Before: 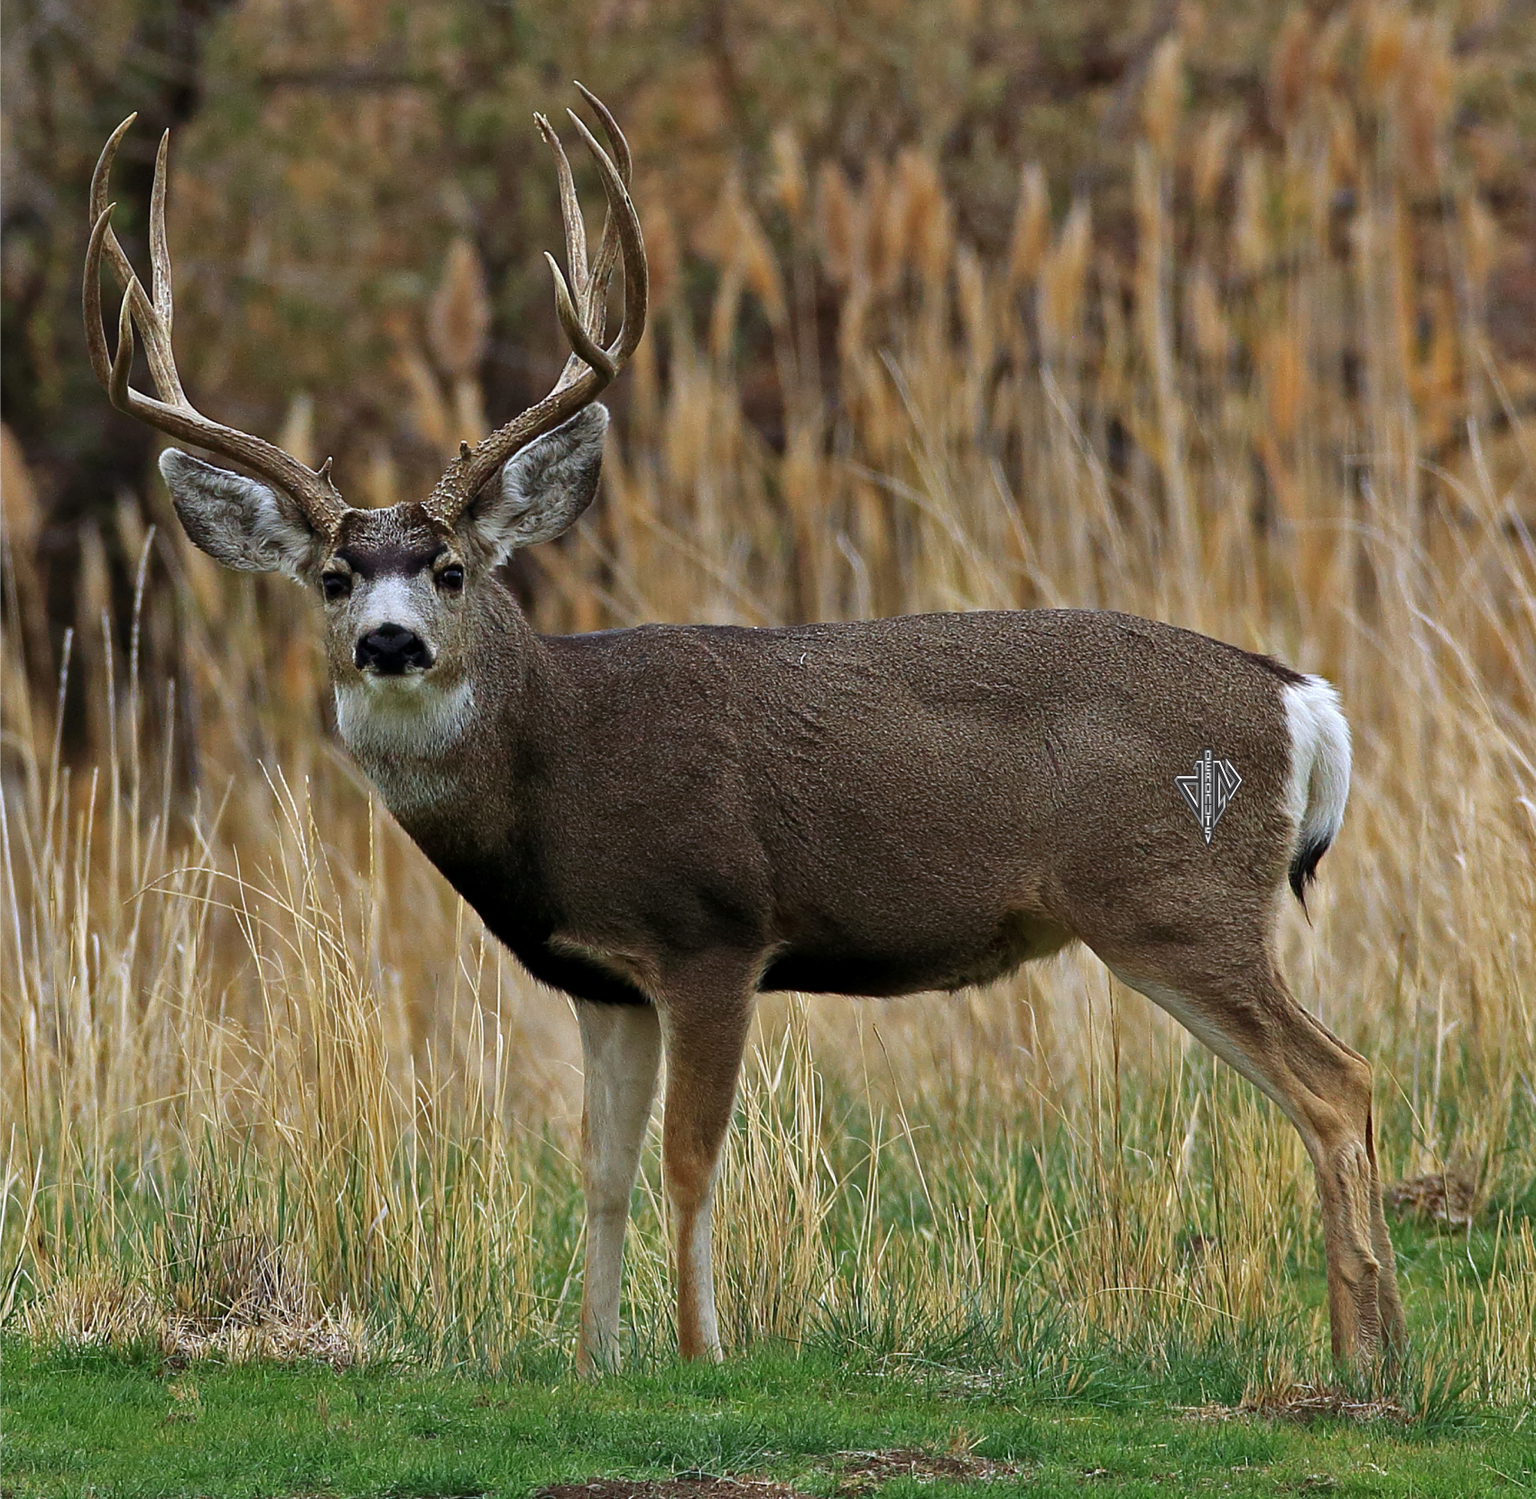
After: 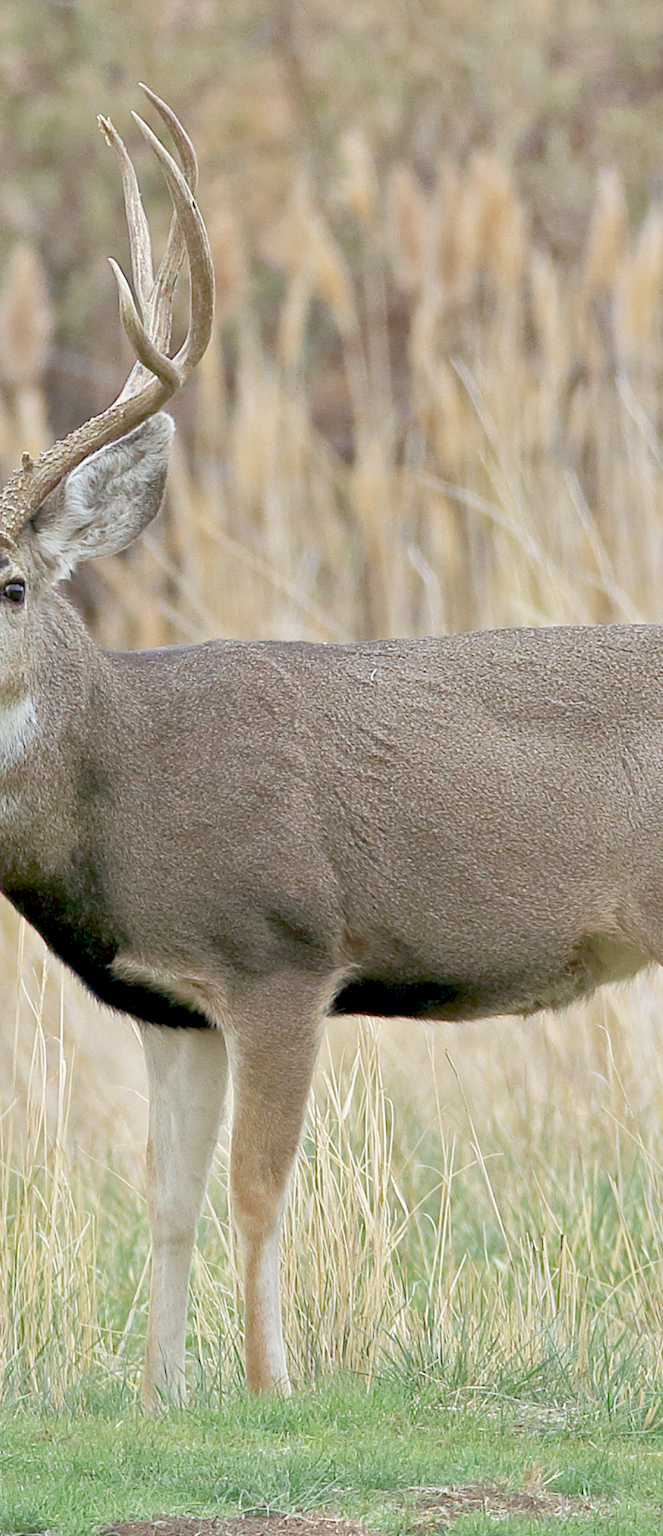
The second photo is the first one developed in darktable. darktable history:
crop: left 28.583%, right 29.231%
